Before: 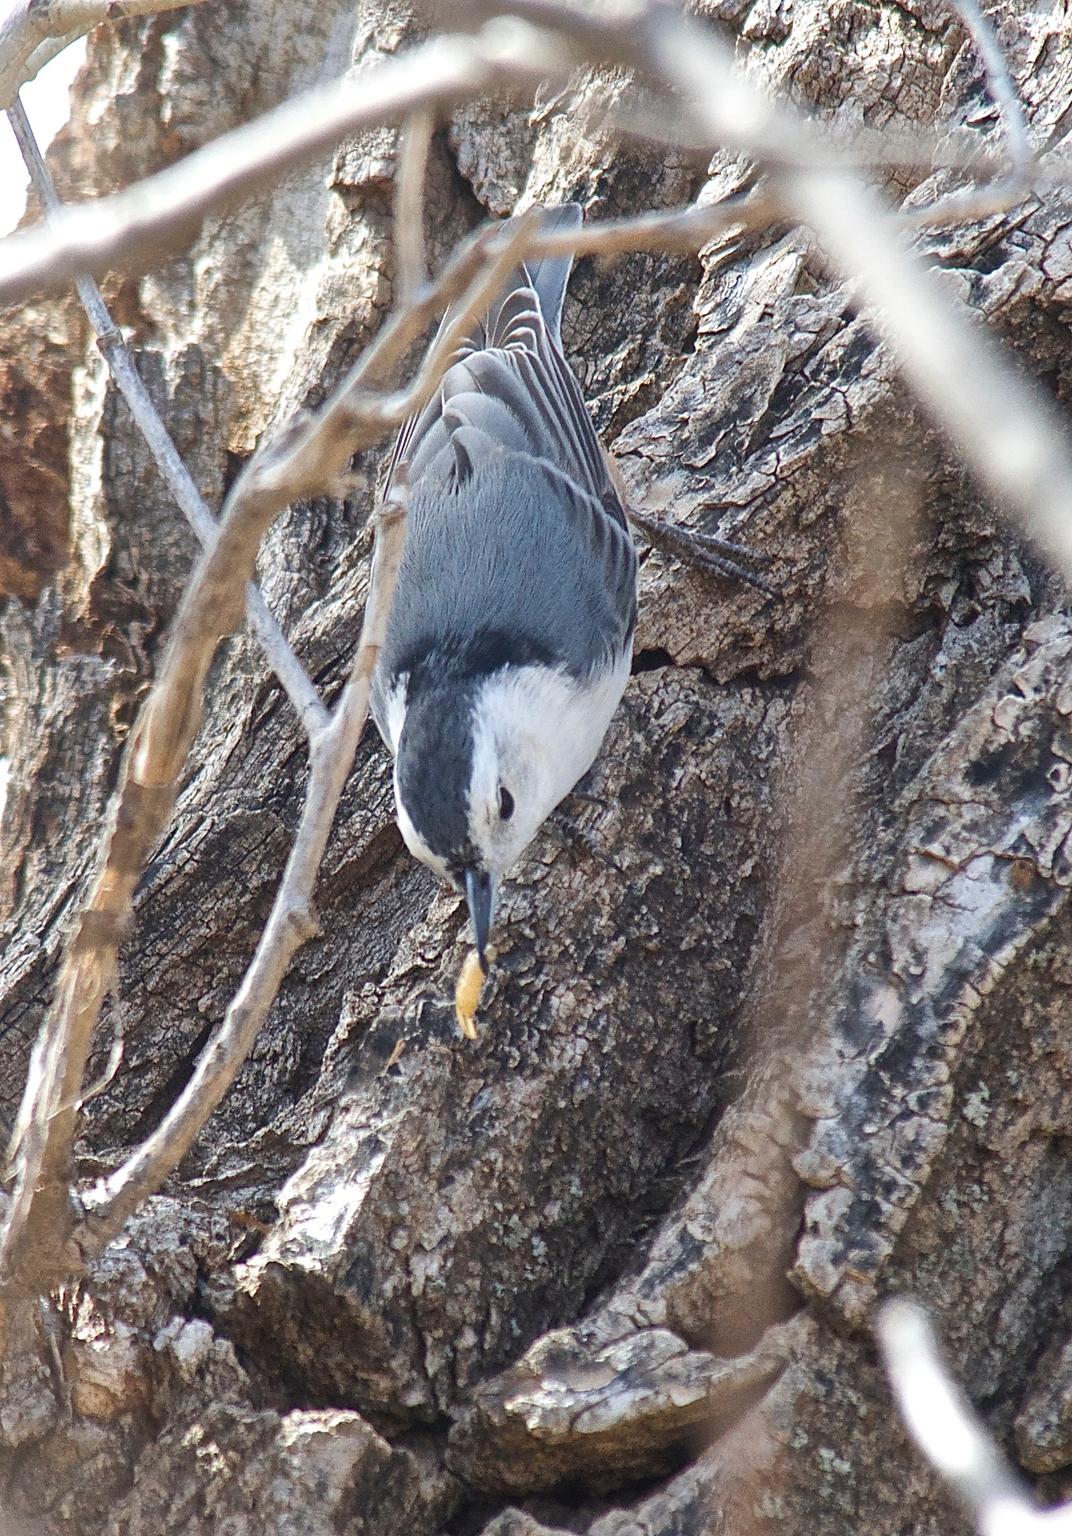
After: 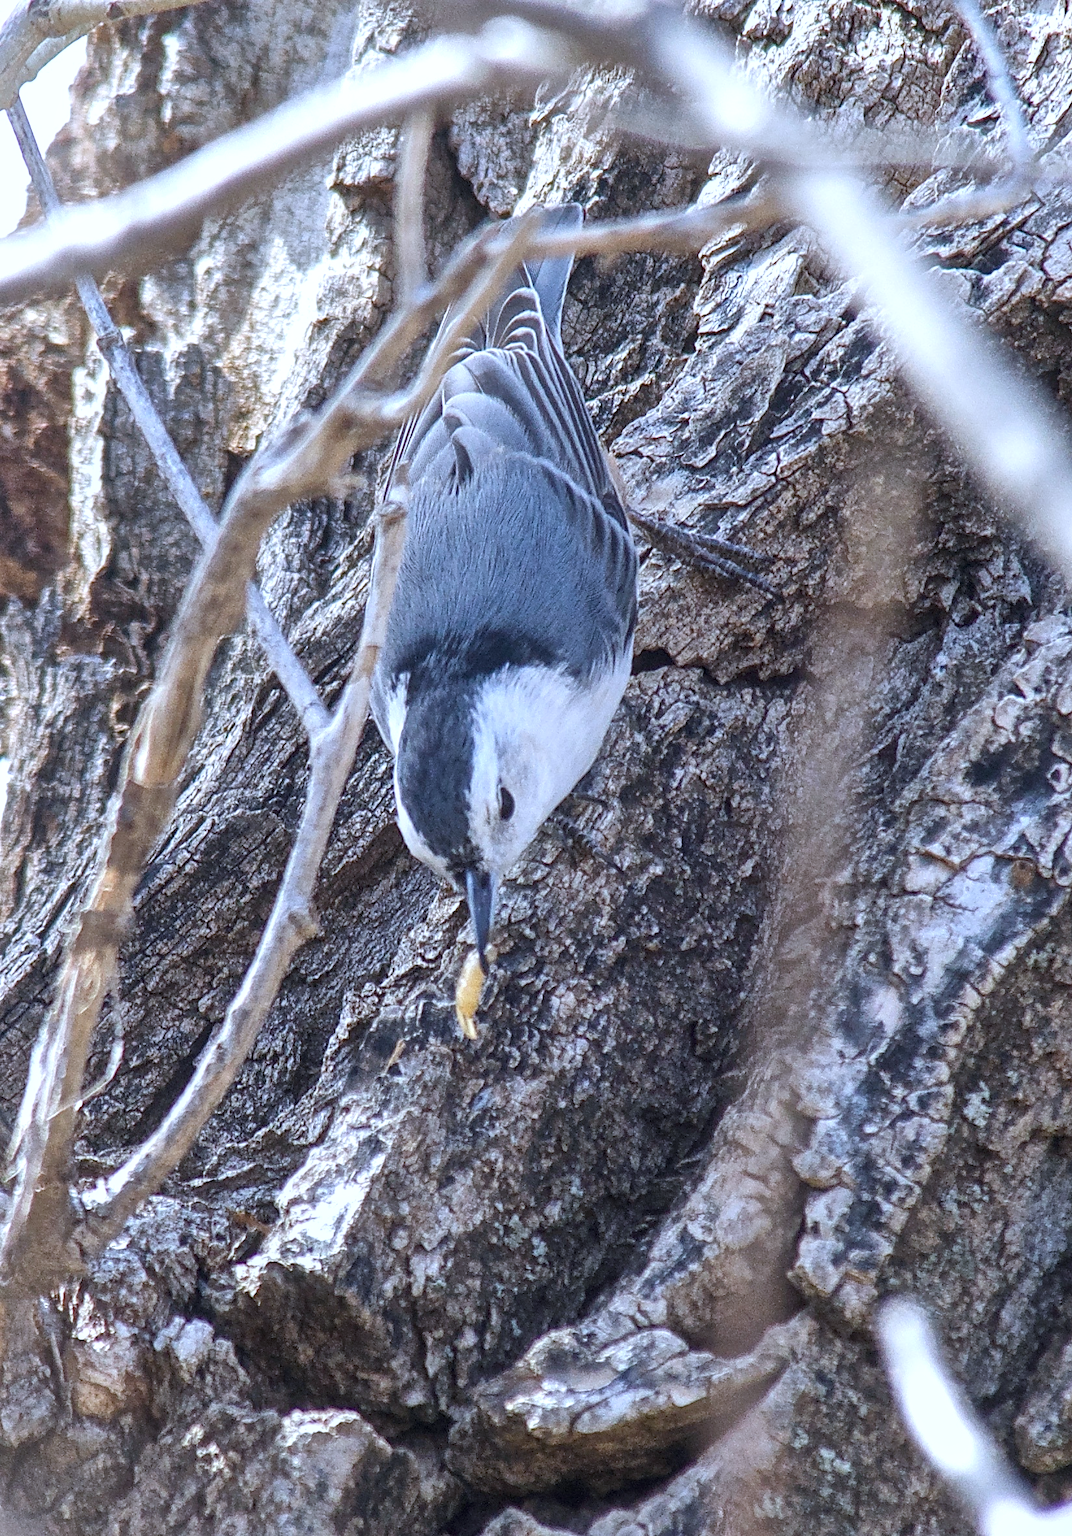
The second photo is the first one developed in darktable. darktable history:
white balance: red 0.948, green 1.02, blue 1.176
local contrast: on, module defaults
